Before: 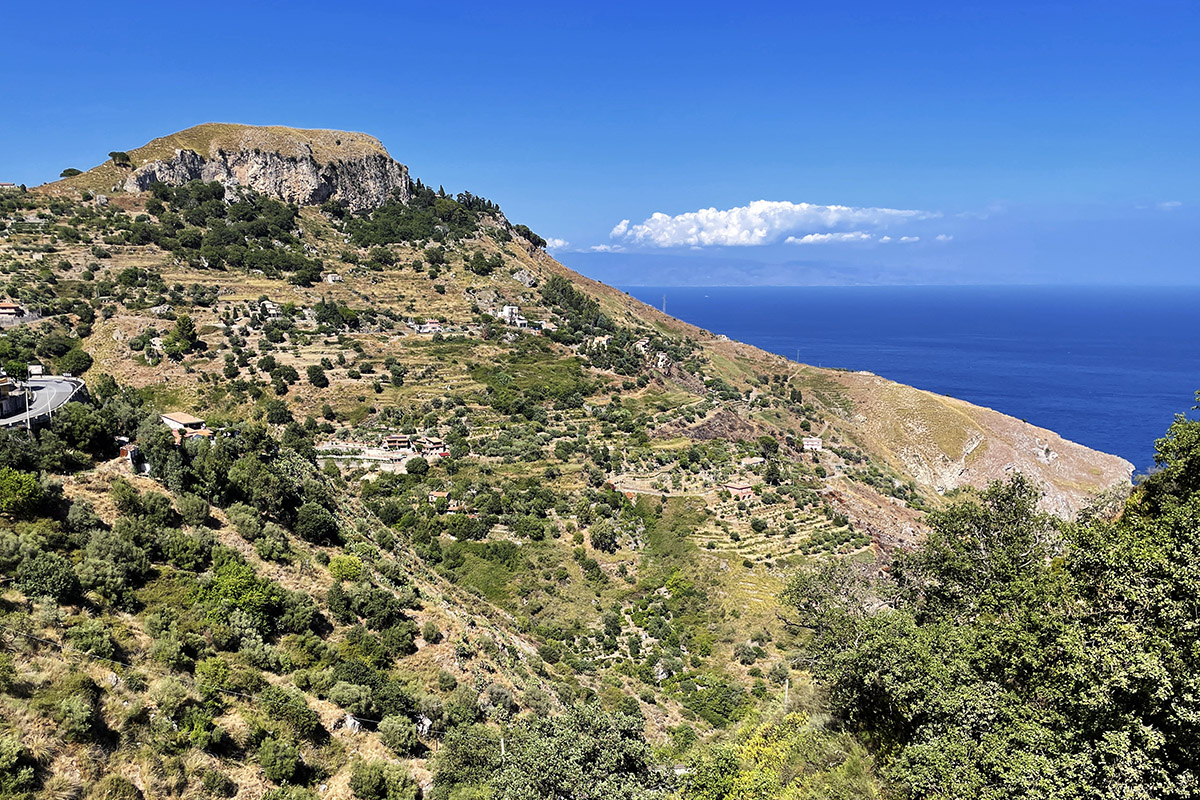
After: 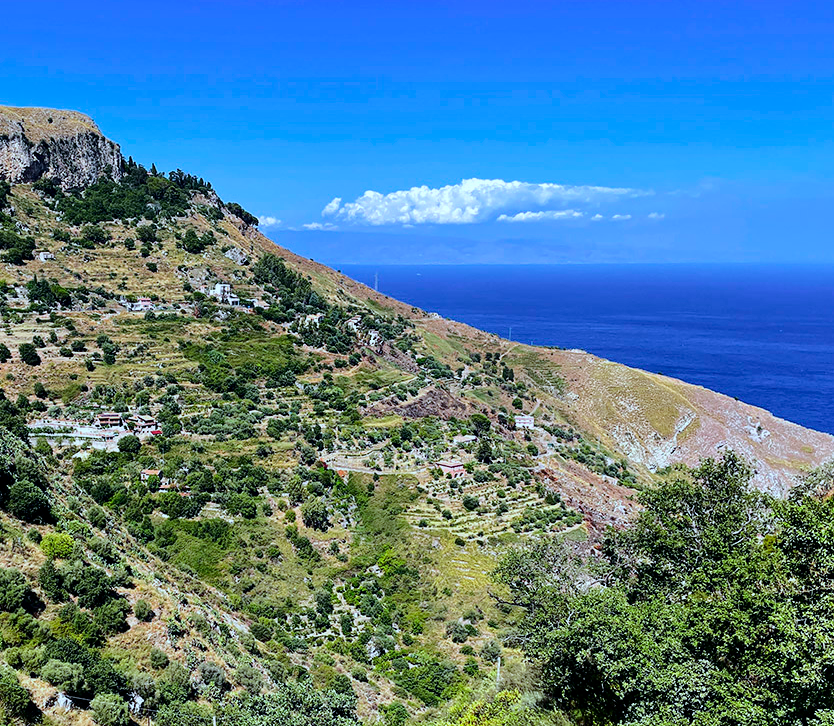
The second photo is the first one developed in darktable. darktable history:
local contrast: highlights 100%, shadows 100%, detail 120%, midtone range 0.2
tone curve: curves: ch0 [(0, 0) (0.181, 0.087) (0.498, 0.485) (0.78, 0.742) (0.993, 0.954)]; ch1 [(0, 0) (0.311, 0.149) (0.395, 0.349) (0.488, 0.477) (0.612, 0.641) (1, 1)]; ch2 [(0, 0) (0.5, 0.5) (0.638, 0.667) (1, 1)], color space Lab, independent channels, preserve colors none
crop and rotate: left 24.034%, top 2.838%, right 6.406%, bottom 6.299%
white balance: red 0.926, green 1.003, blue 1.133
